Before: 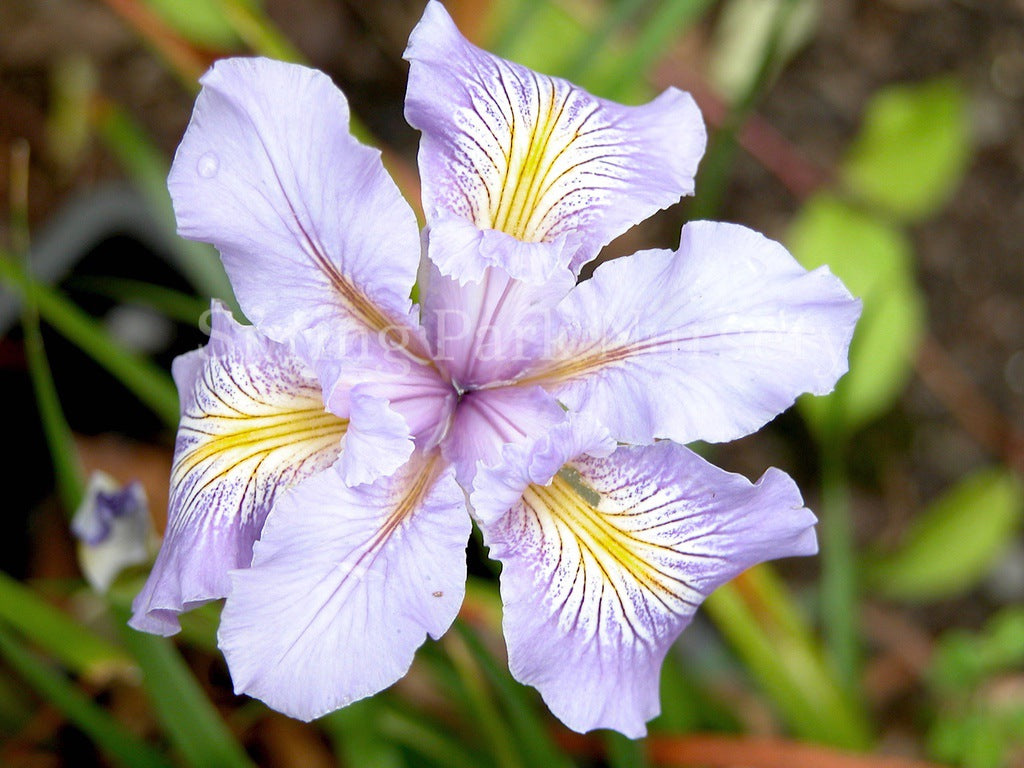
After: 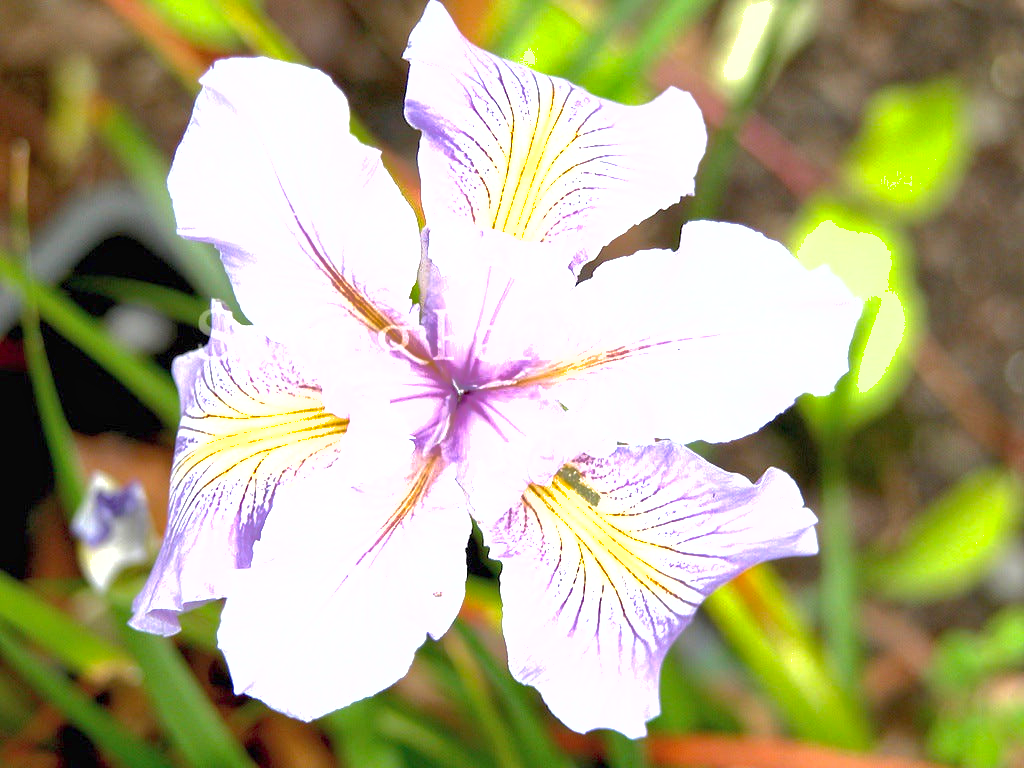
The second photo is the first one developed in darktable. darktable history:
exposure: black level correction 0, exposure 1.199 EV, compensate highlight preservation false
contrast equalizer: y [[0.5, 0.502, 0.506, 0.511, 0.52, 0.537], [0.5 ×6], [0.505, 0.509, 0.518, 0.534, 0.553, 0.561], [0 ×6], [0 ×6]]
shadows and highlights: on, module defaults
